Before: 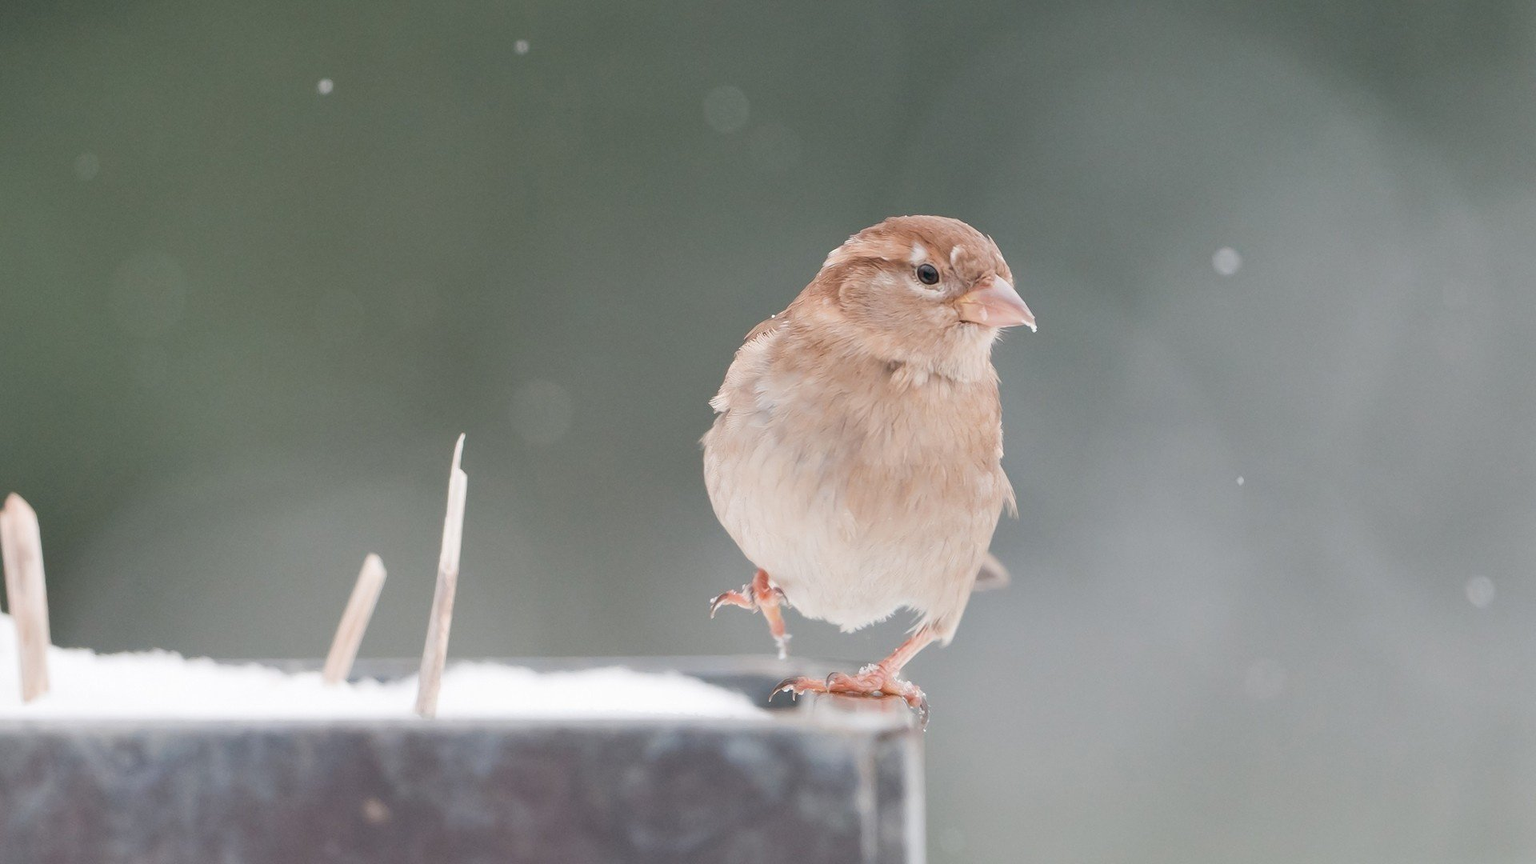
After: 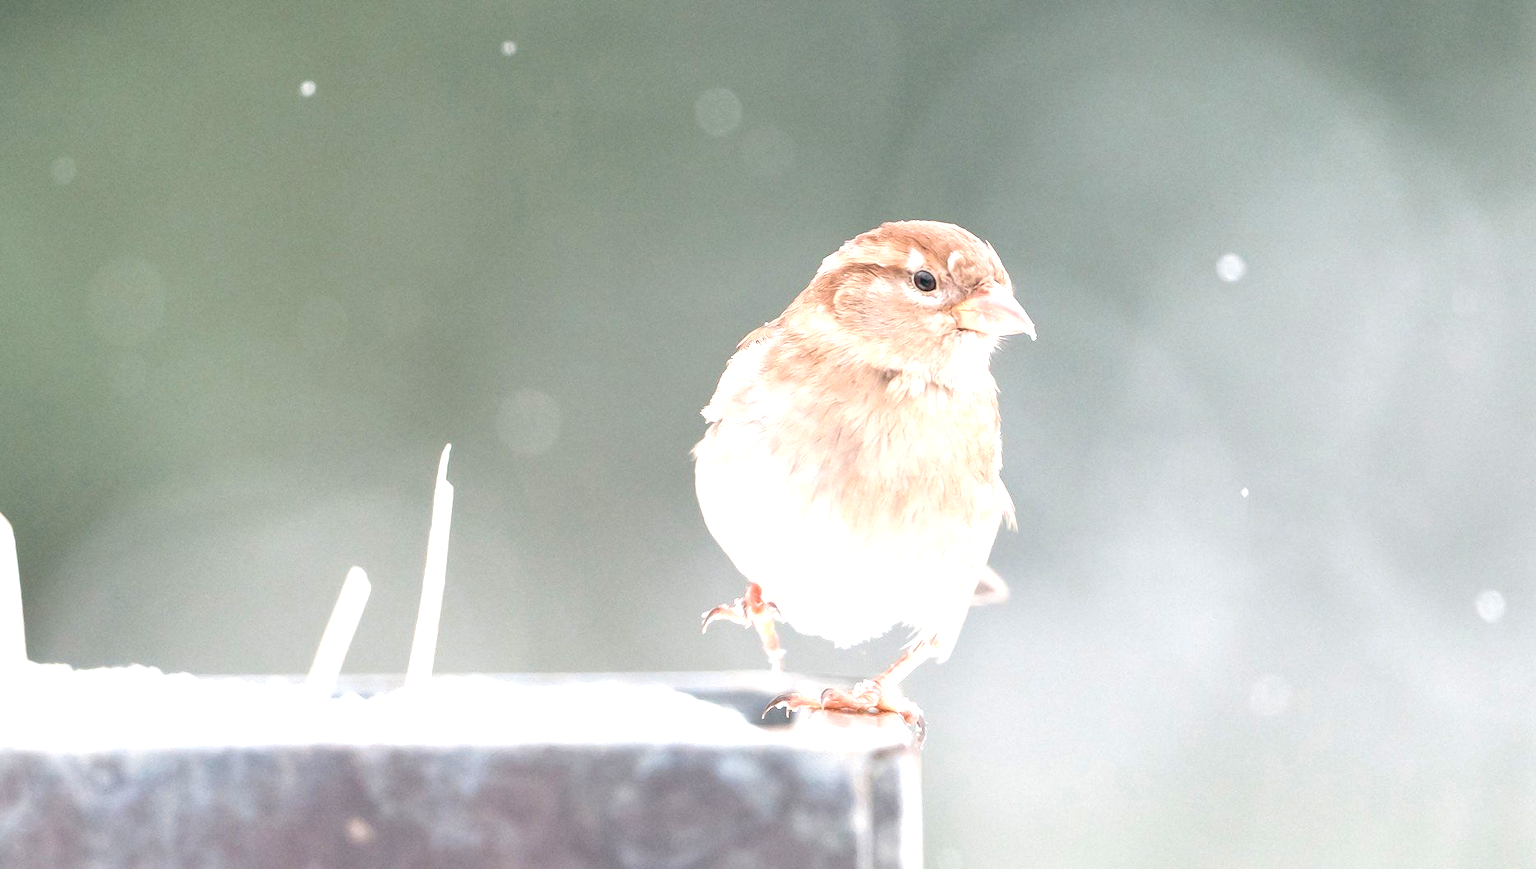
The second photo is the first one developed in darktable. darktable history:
exposure: black level correction 0, exposure 1.199 EV, compensate highlight preservation false
crop and rotate: left 1.623%, right 0.714%, bottom 1.726%
local contrast: highlights 101%, shadows 97%, detail 120%, midtone range 0.2
